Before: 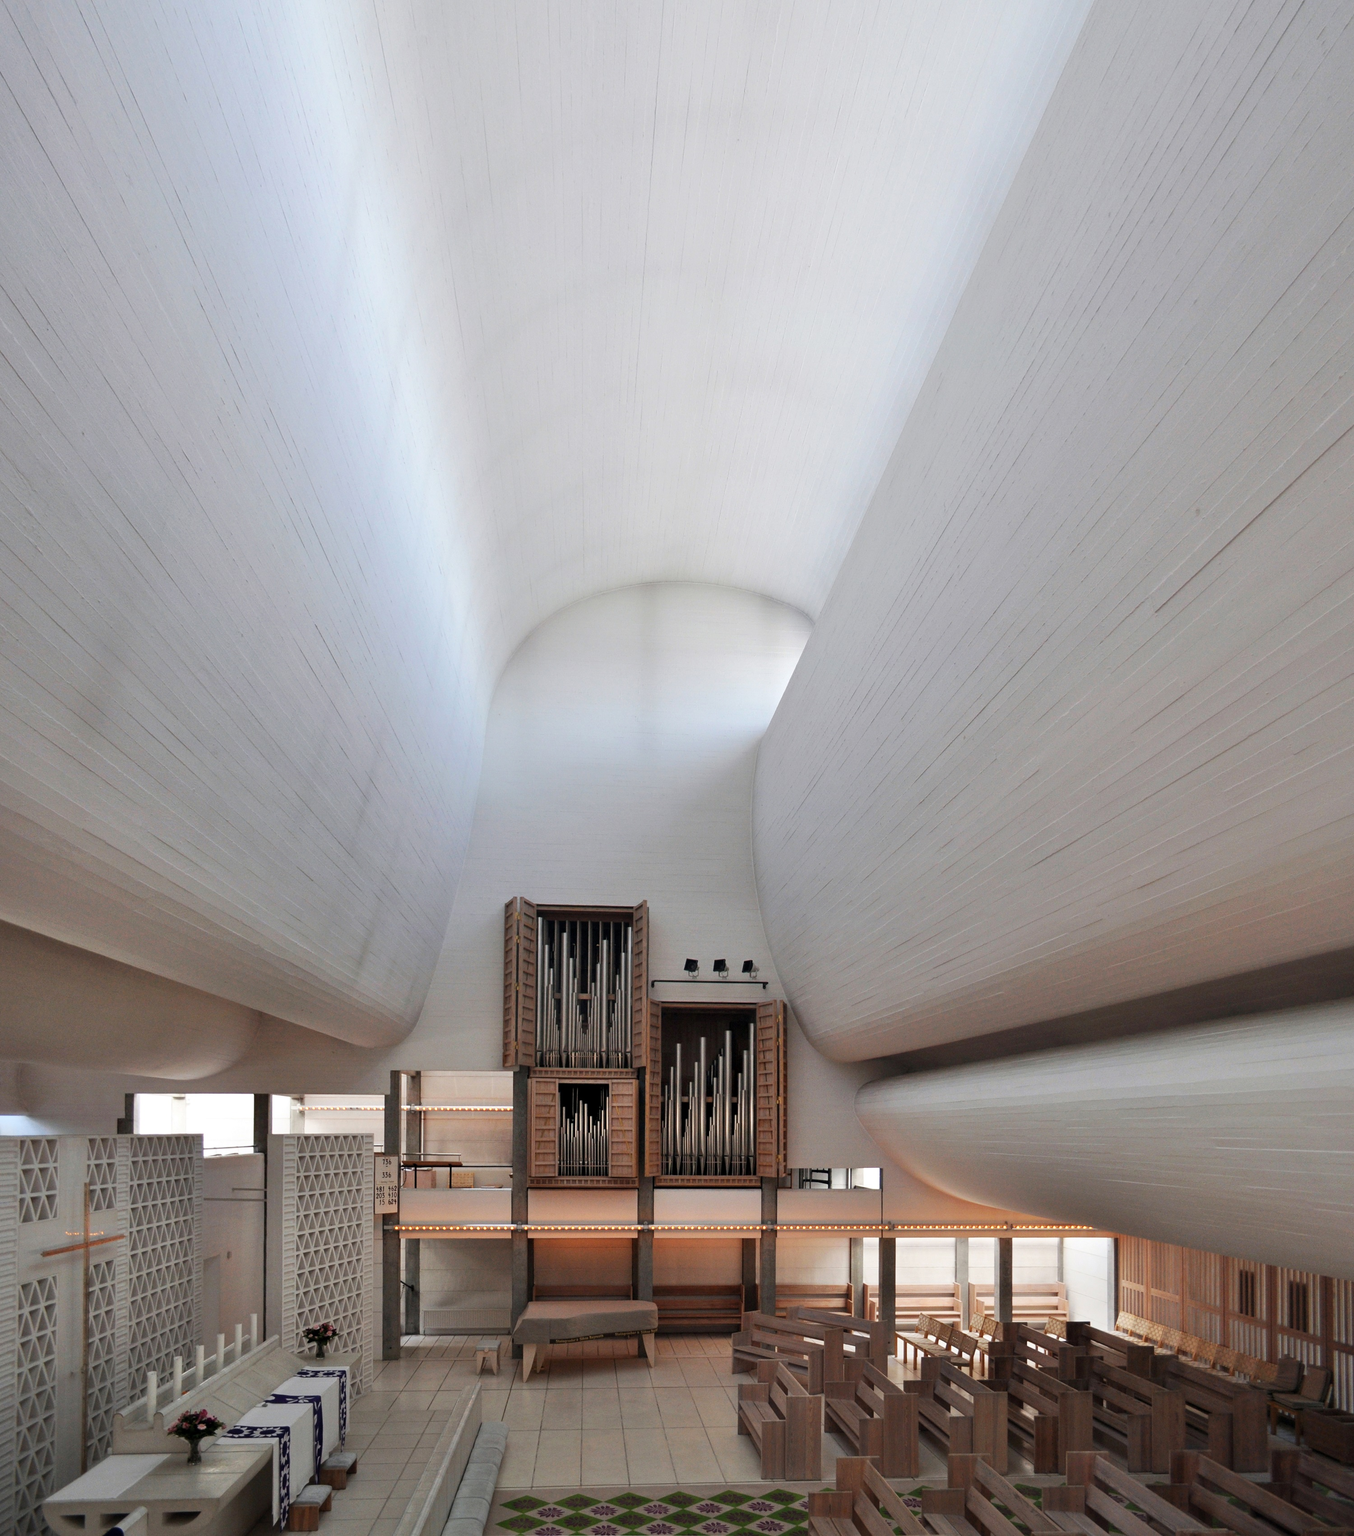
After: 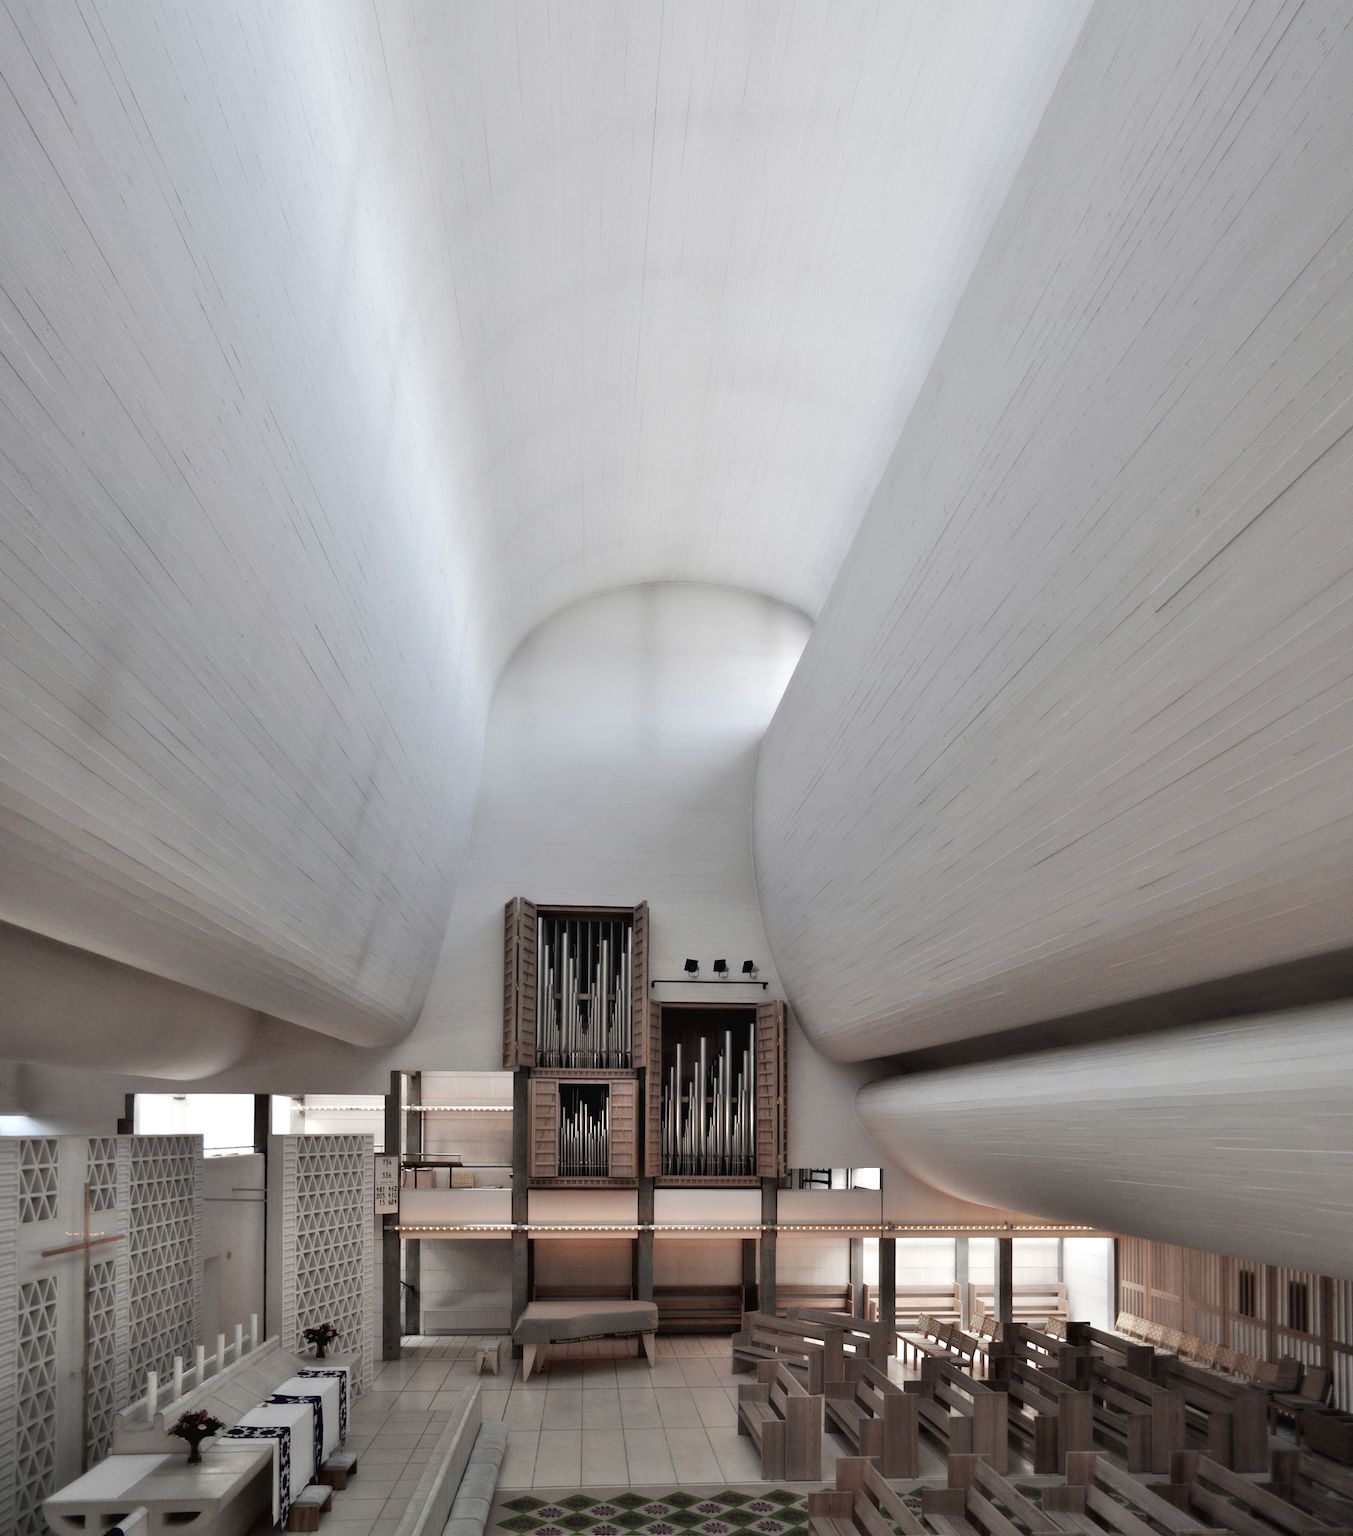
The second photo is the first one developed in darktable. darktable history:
contrast brightness saturation: contrast -0.05, saturation -0.41
contrast equalizer: y [[0.514, 0.573, 0.581, 0.508, 0.5, 0.5], [0.5 ×6], [0.5 ×6], [0 ×6], [0 ×6]]
